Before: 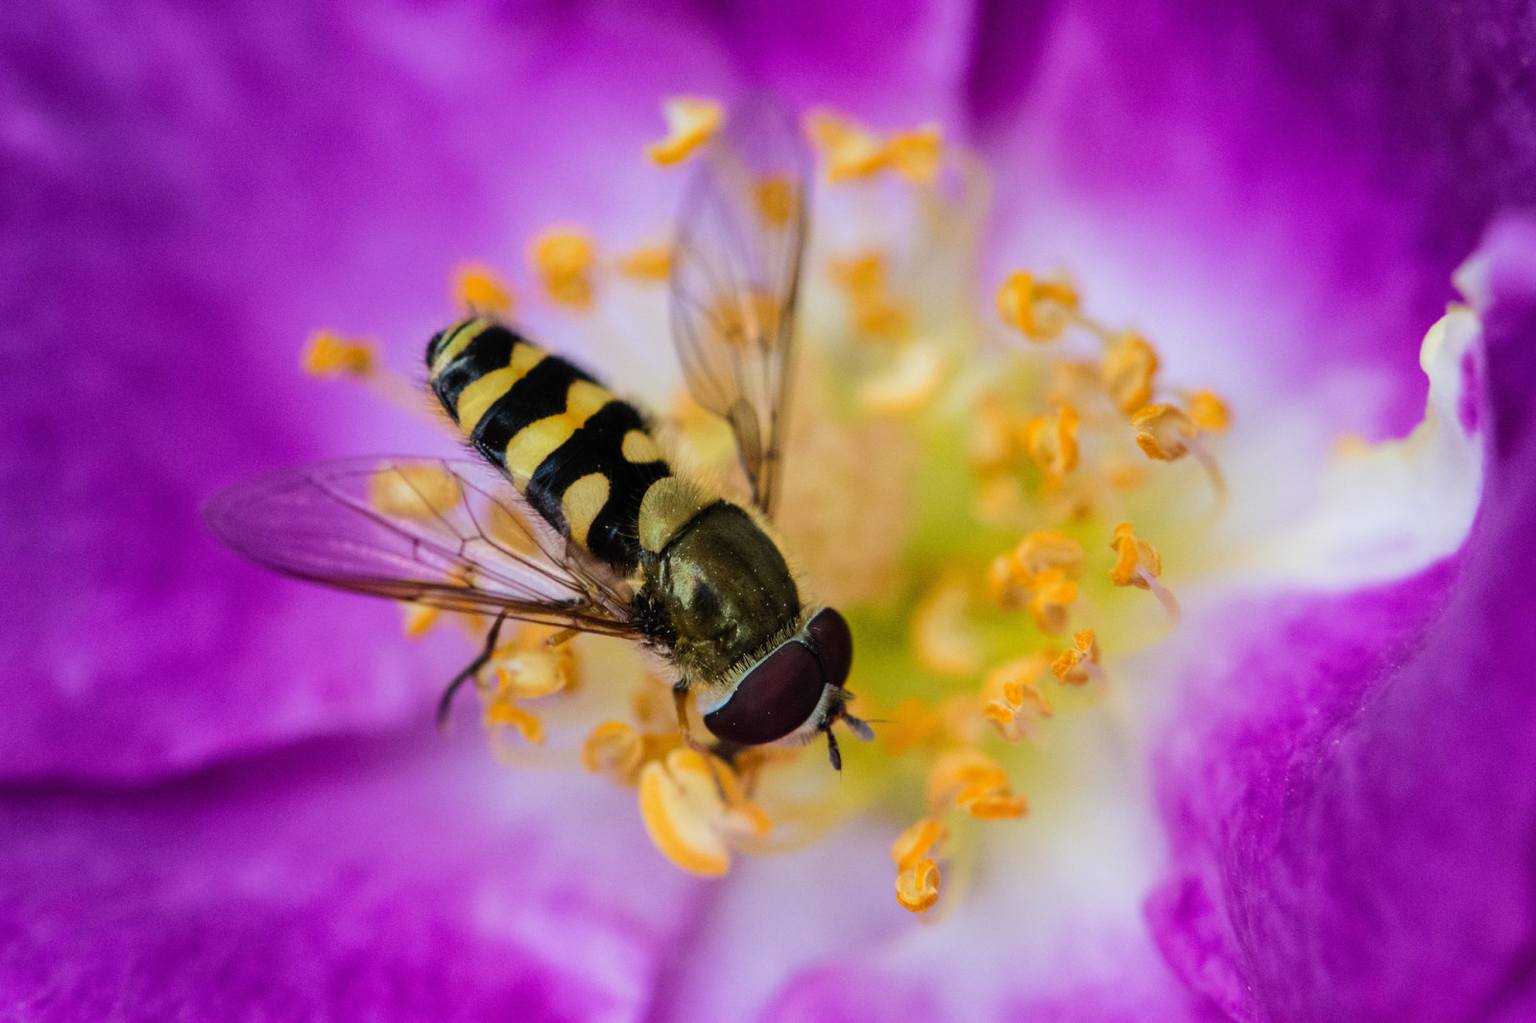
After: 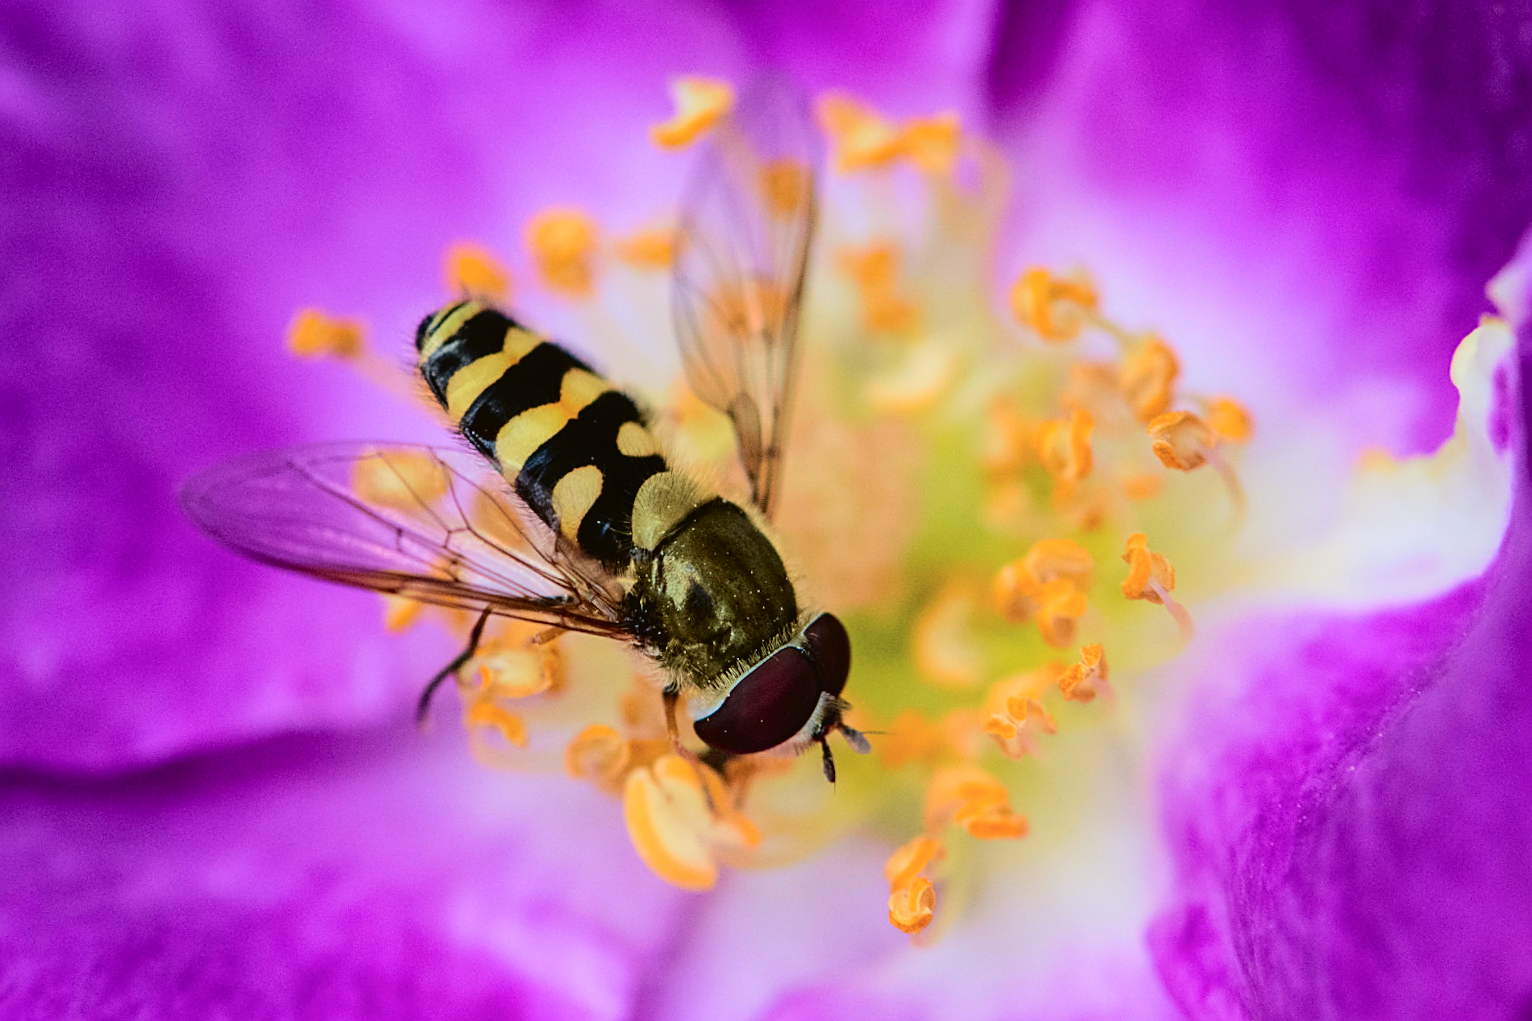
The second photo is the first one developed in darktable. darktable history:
sharpen: on, module defaults
tone curve: curves: ch0 [(0, 0.021) (0.049, 0.044) (0.152, 0.14) (0.328, 0.377) (0.473, 0.543) (0.641, 0.705) (0.868, 0.887) (1, 0.969)]; ch1 [(0, 0) (0.302, 0.331) (0.427, 0.433) (0.472, 0.47) (0.502, 0.503) (0.522, 0.526) (0.564, 0.591) (0.602, 0.632) (0.677, 0.701) (0.859, 0.885) (1, 1)]; ch2 [(0, 0) (0.33, 0.301) (0.447, 0.44) (0.487, 0.496) (0.502, 0.516) (0.535, 0.554) (0.565, 0.598) (0.618, 0.629) (1, 1)], color space Lab, independent channels, preserve colors none
white balance: emerald 1
crop and rotate: angle -1.69°
